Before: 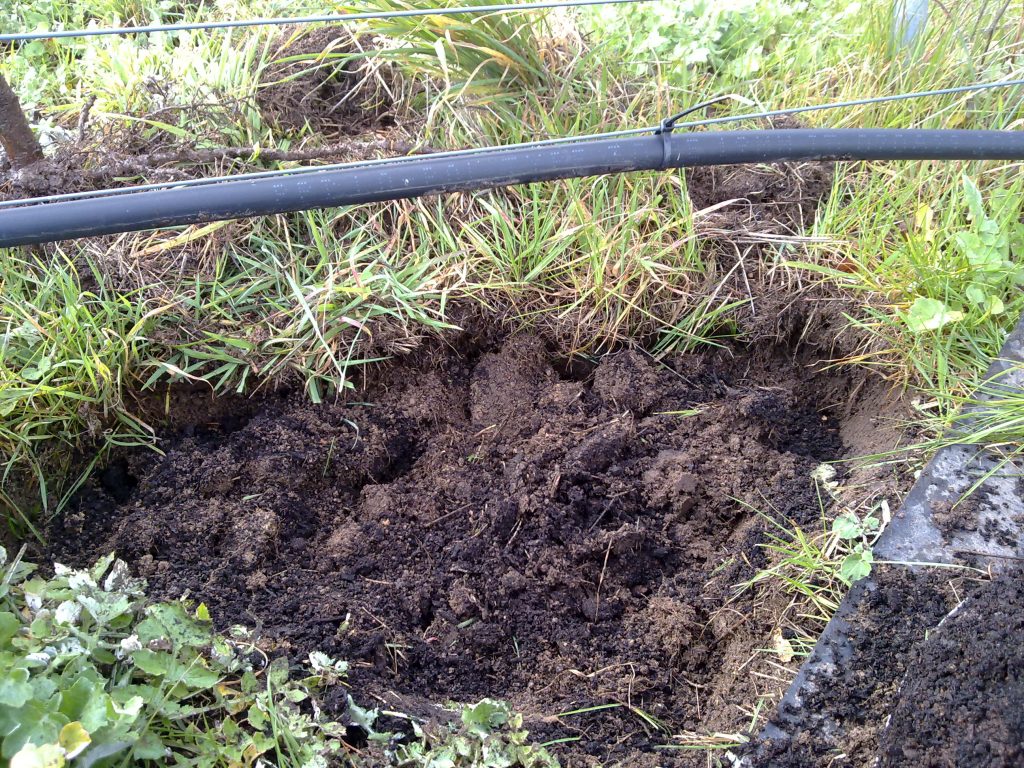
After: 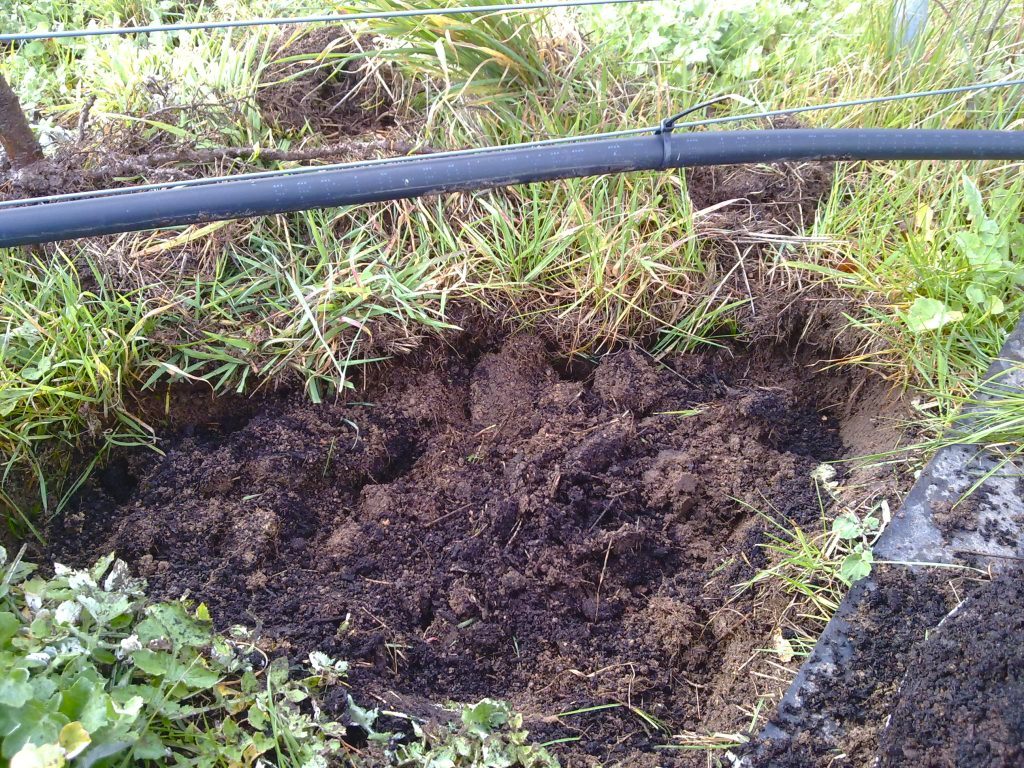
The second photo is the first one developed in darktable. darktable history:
color balance rgb: global offset › luminance 0.747%, perceptual saturation grading › global saturation 40.56%, perceptual saturation grading › highlights -50.047%, perceptual saturation grading › shadows 30.3%
